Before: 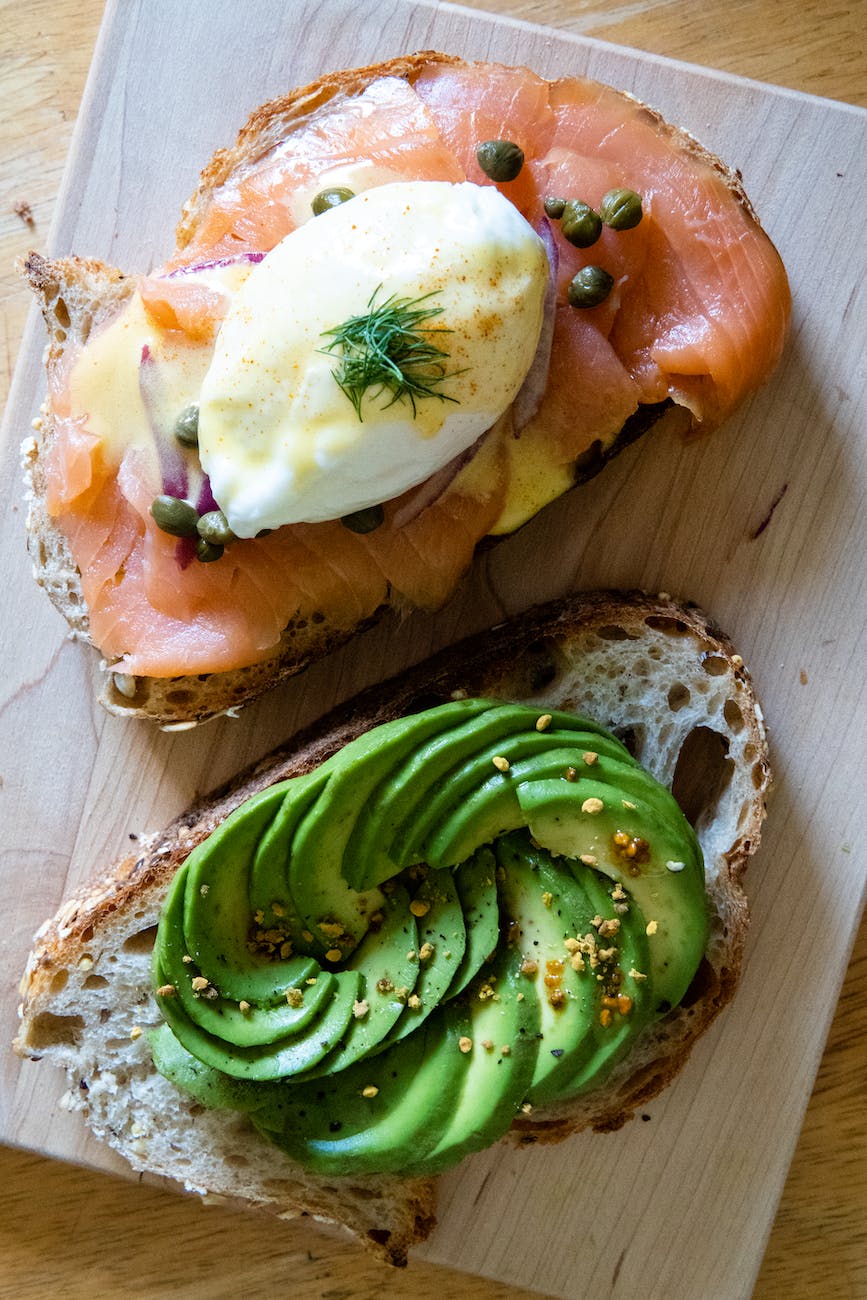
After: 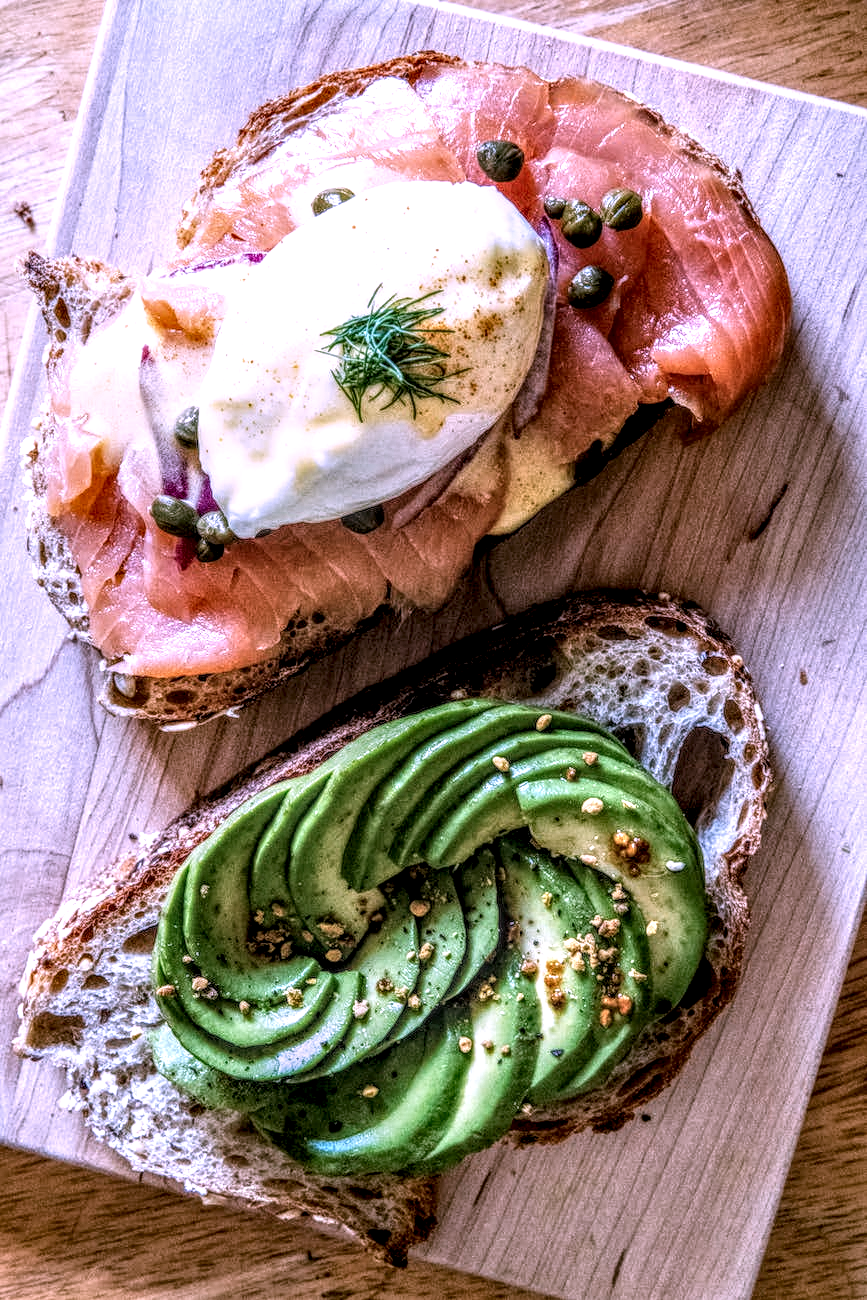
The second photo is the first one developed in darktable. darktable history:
color correction: highlights a* 15.22, highlights b* -24.9
local contrast: highlights 3%, shadows 3%, detail 298%, midtone range 0.305
base curve: curves: ch0 [(0, 0) (0.666, 0.806) (1, 1)], preserve colors none
